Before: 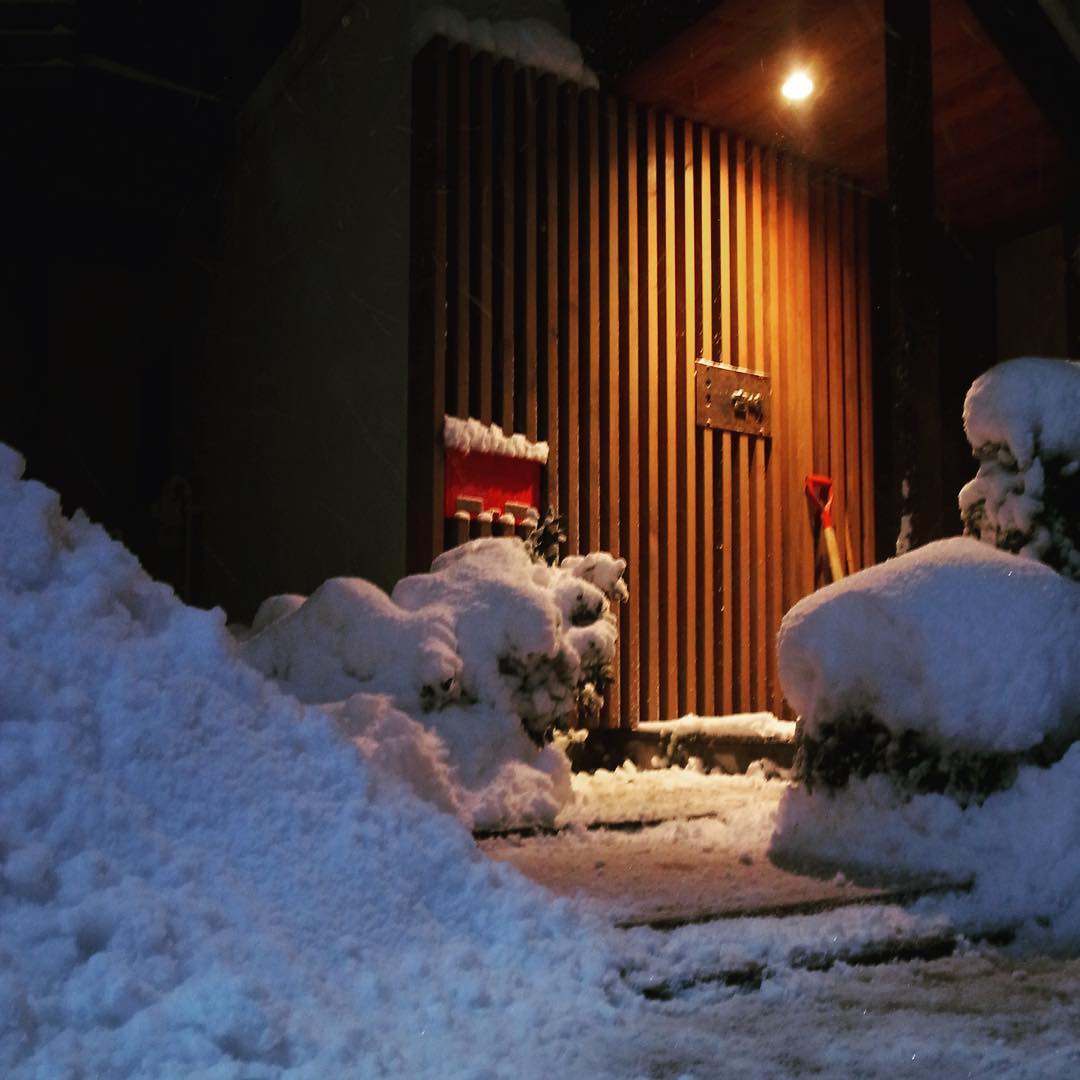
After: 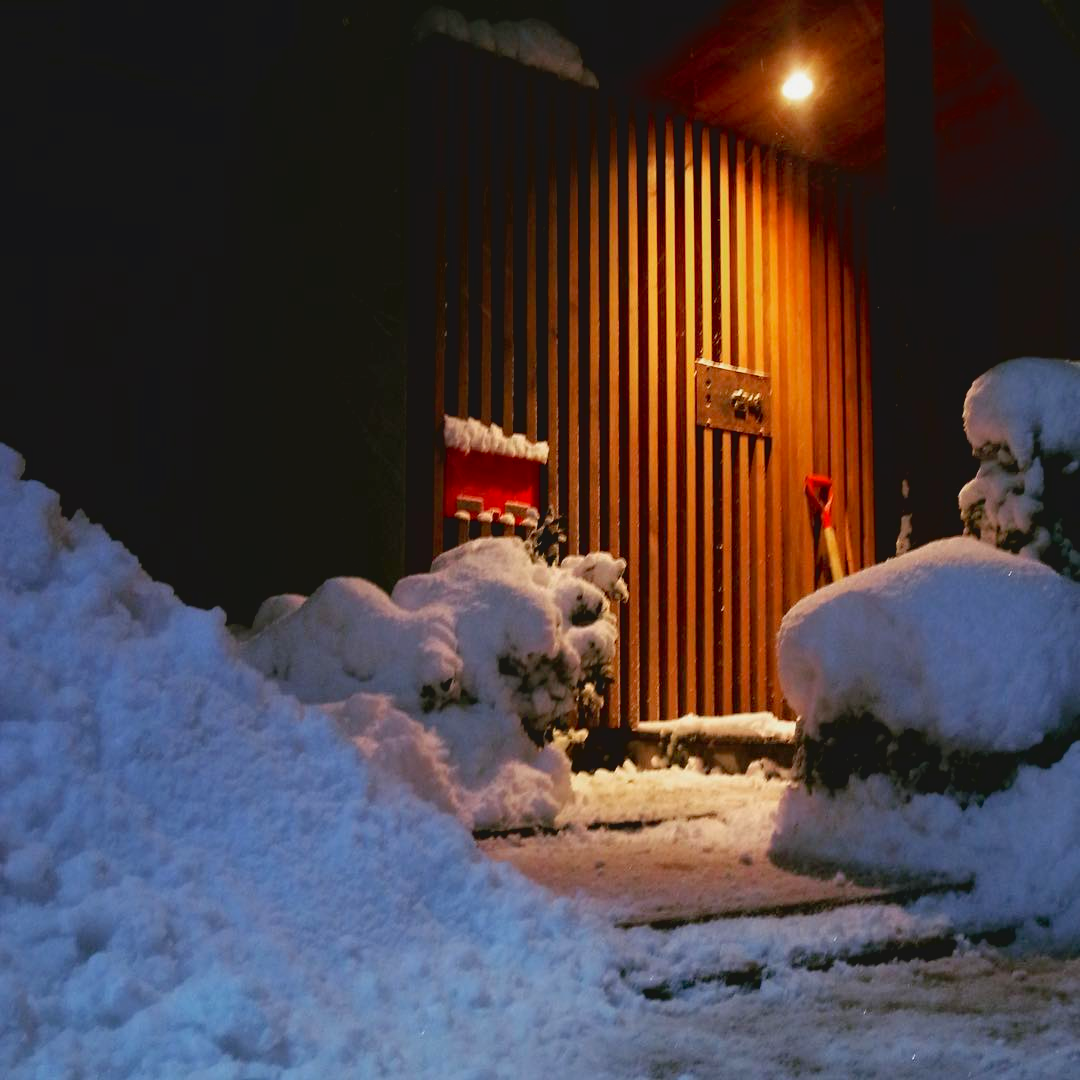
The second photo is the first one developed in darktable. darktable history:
contrast brightness saturation: contrast -0.1, brightness 0.05, saturation 0.08
exposure: black level correction 0.01, exposure 0.011 EV, compensate highlight preservation false
